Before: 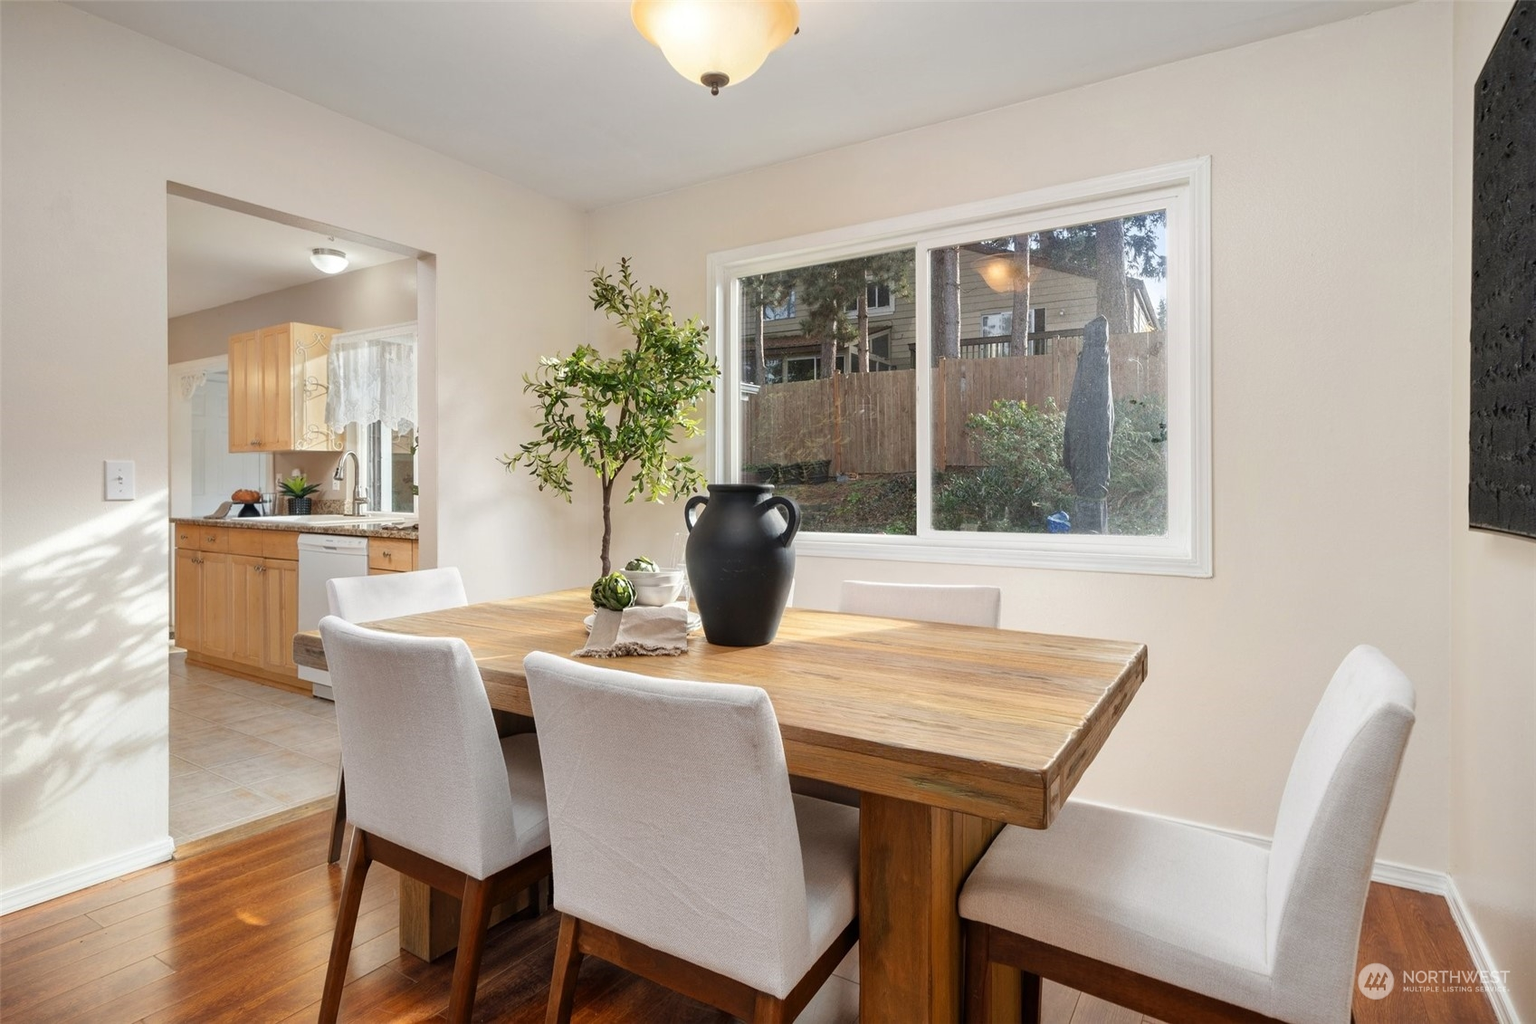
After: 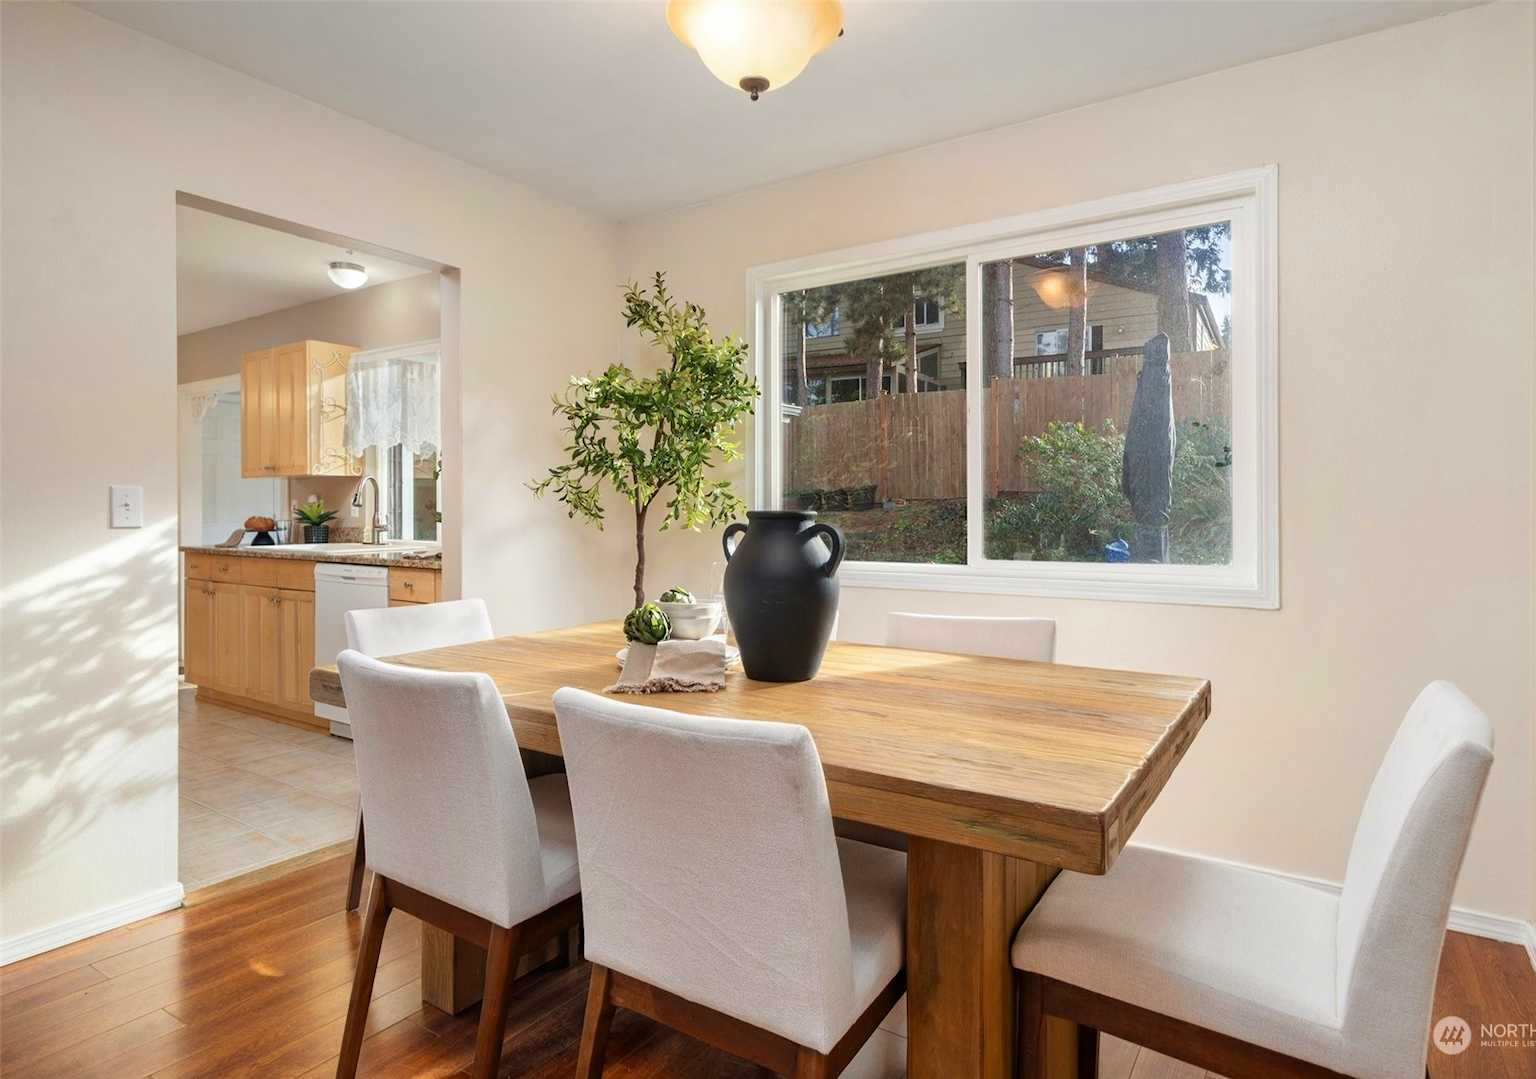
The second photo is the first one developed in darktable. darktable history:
velvia: on, module defaults
crop and rotate: left 0%, right 5.19%
